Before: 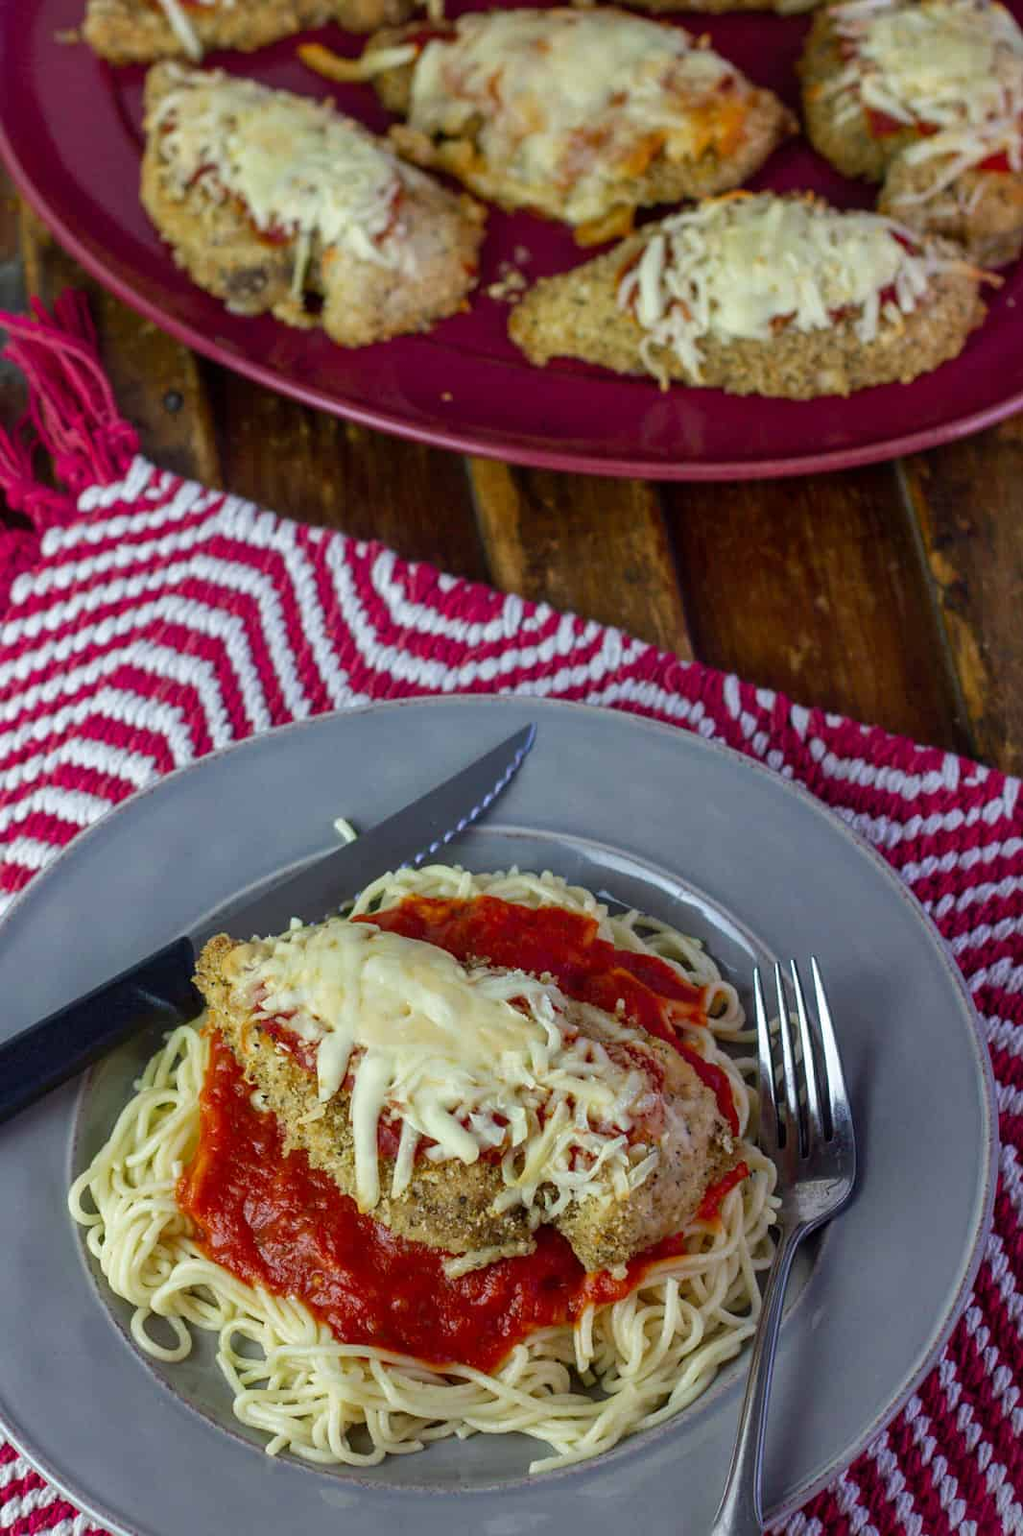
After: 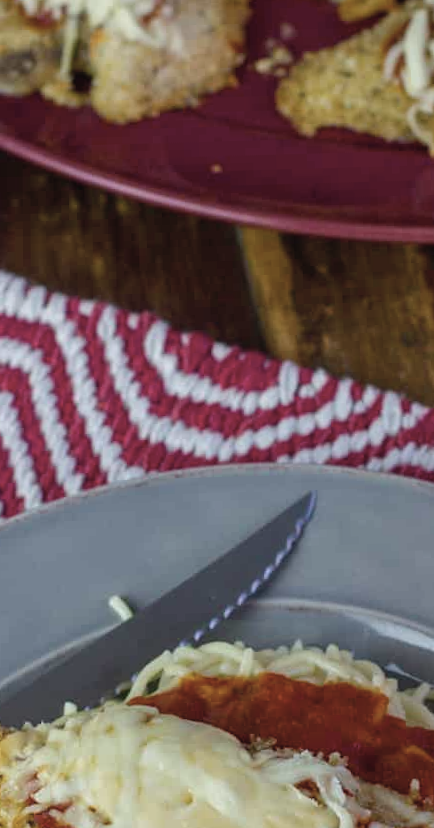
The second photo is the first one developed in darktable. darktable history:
contrast brightness saturation: contrast -0.05, saturation -0.41
crop: left 20.248%, top 10.86%, right 35.675%, bottom 34.321%
color balance rgb: perceptual saturation grading › global saturation 25%, global vibrance 20%
rotate and perspective: rotation -1.68°, lens shift (vertical) -0.146, crop left 0.049, crop right 0.912, crop top 0.032, crop bottom 0.96
